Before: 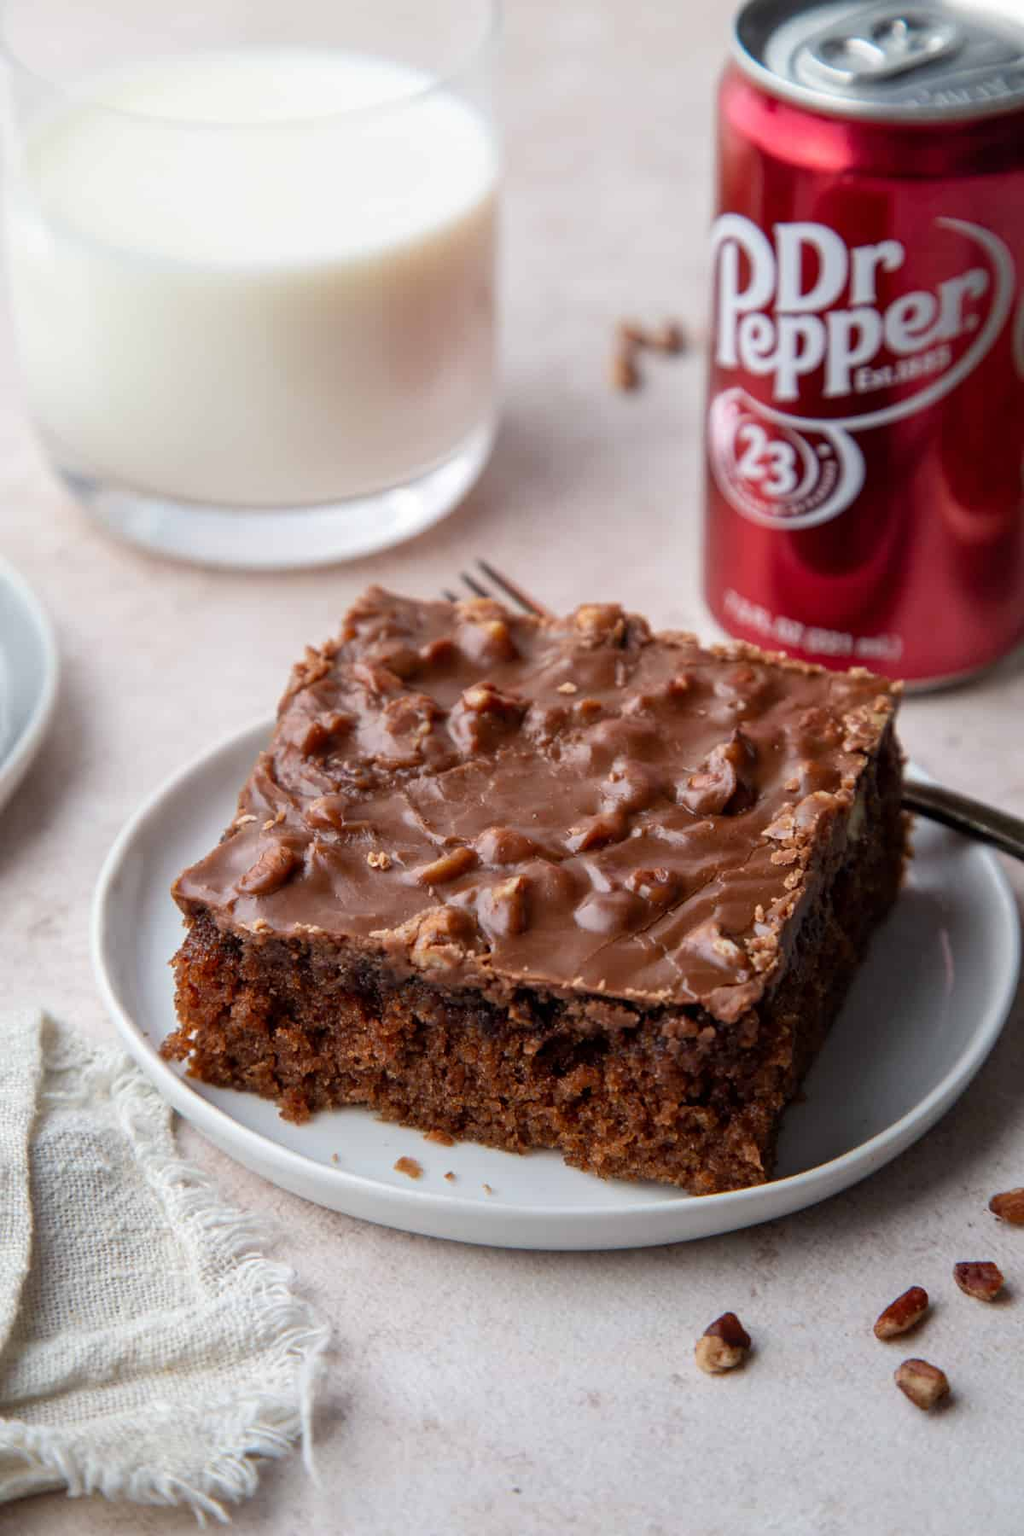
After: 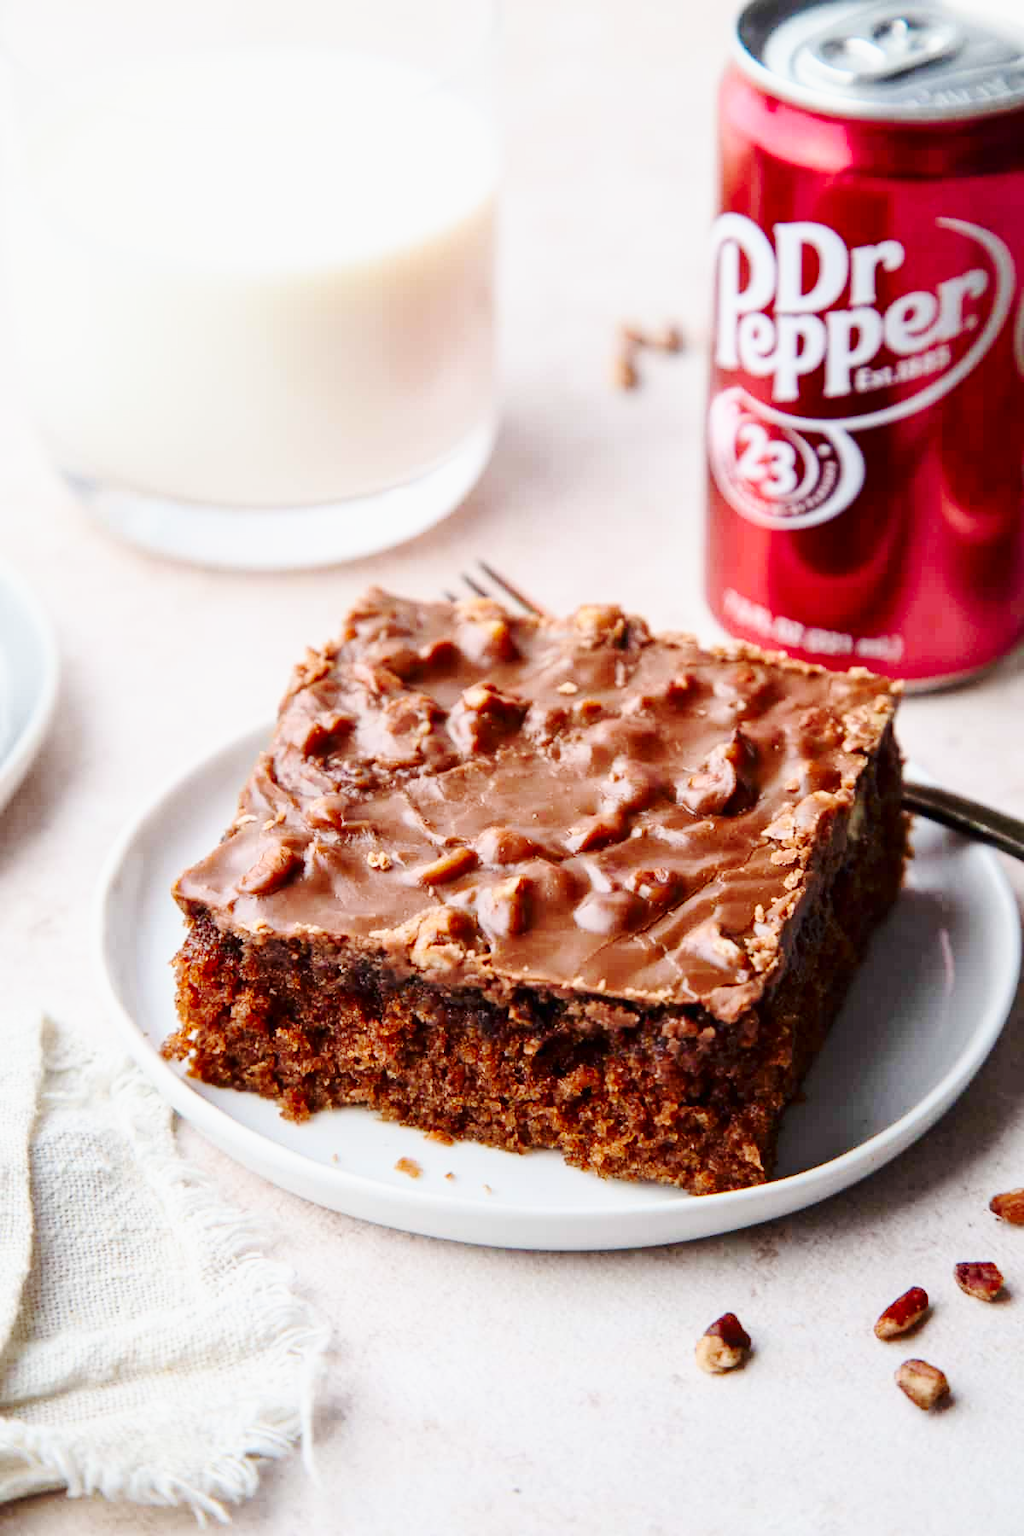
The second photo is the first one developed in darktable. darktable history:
base curve: curves: ch0 [(0, 0) (0.025, 0.046) (0.112, 0.277) (0.467, 0.74) (0.814, 0.929) (1, 0.942)], preserve colors none
contrast brightness saturation: contrast 0.154, brightness -0.015, saturation 0.1
